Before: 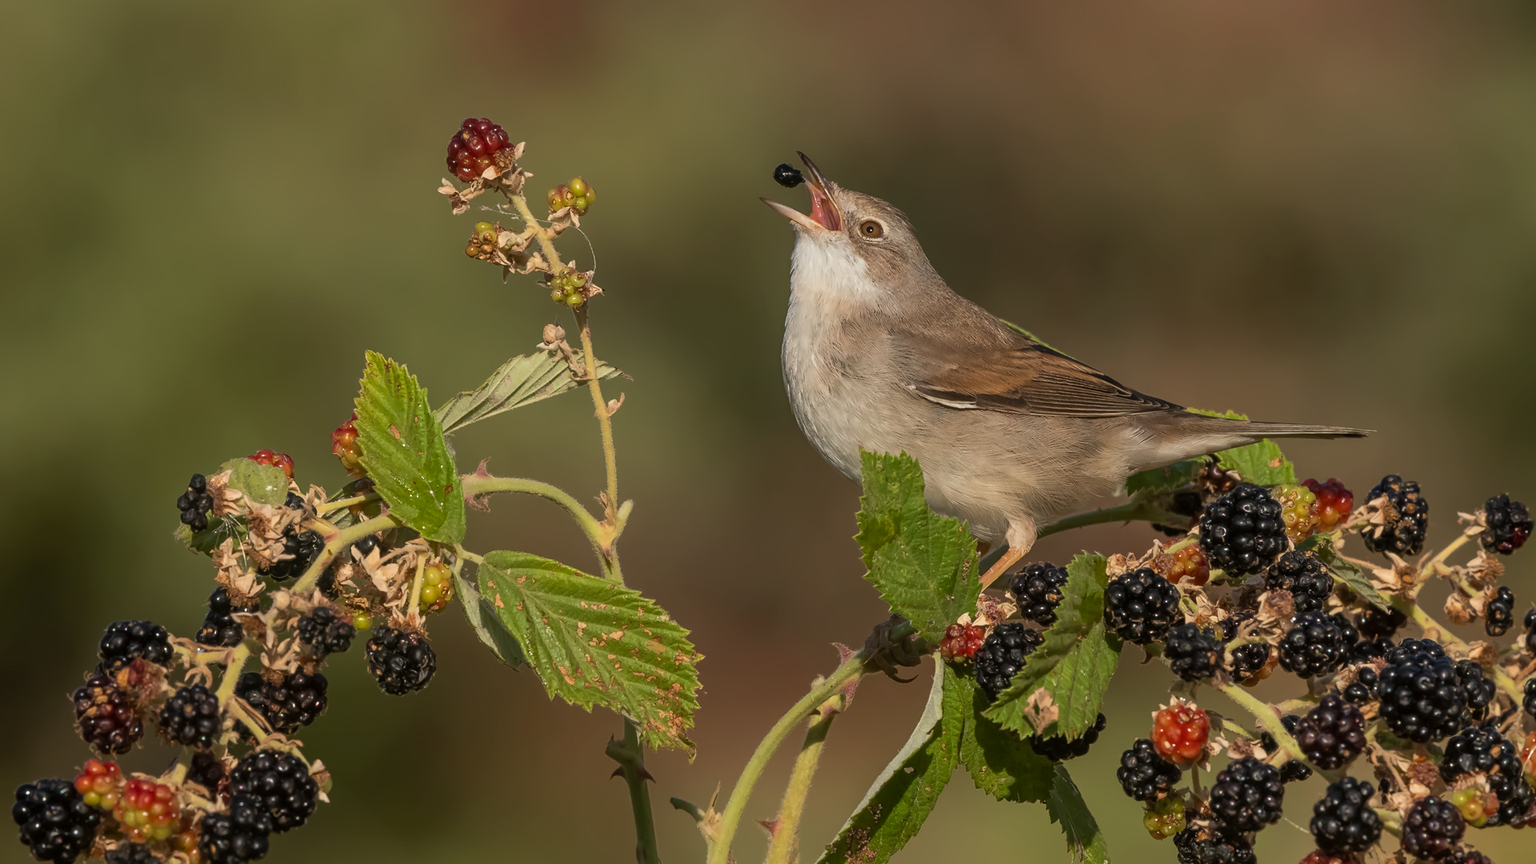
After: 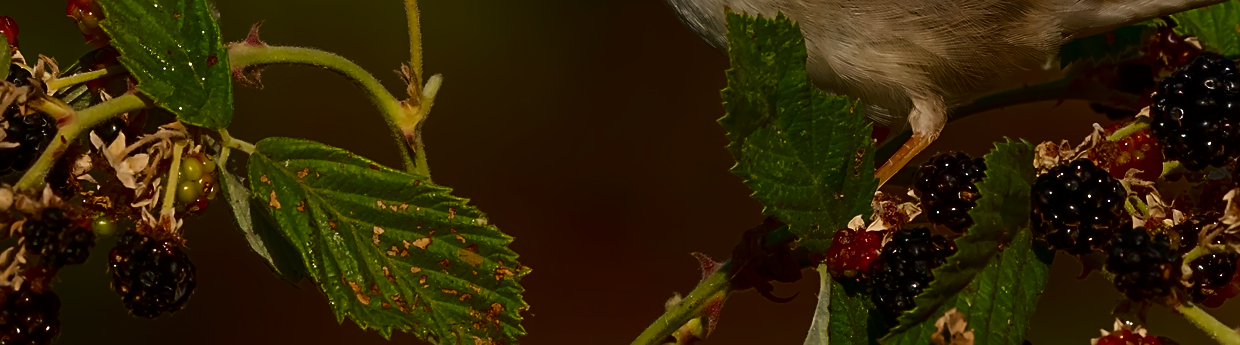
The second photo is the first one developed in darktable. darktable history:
contrast brightness saturation: contrast 0.093, brightness -0.593, saturation 0.17
sharpen: on, module defaults
crop: left 18.218%, top 51.11%, right 17.16%, bottom 16.892%
contrast equalizer: y [[0.5 ×4, 0.467, 0.376], [0.5 ×6], [0.5 ×6], [0 ×6], [0 ×6]]
